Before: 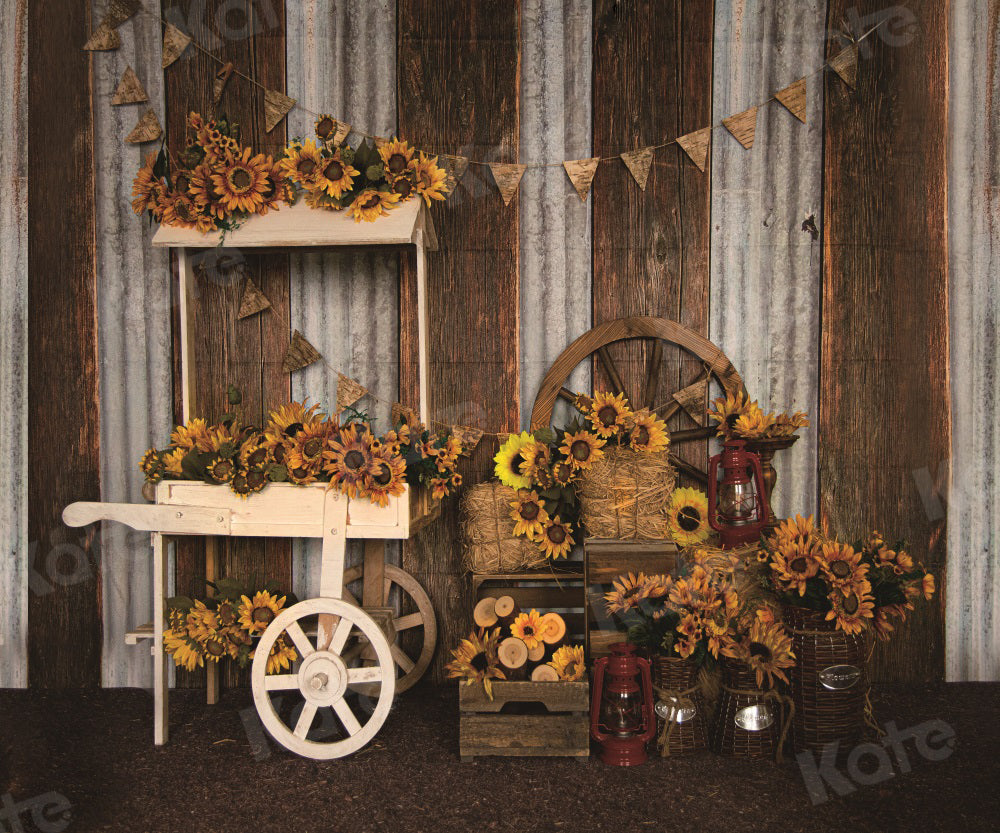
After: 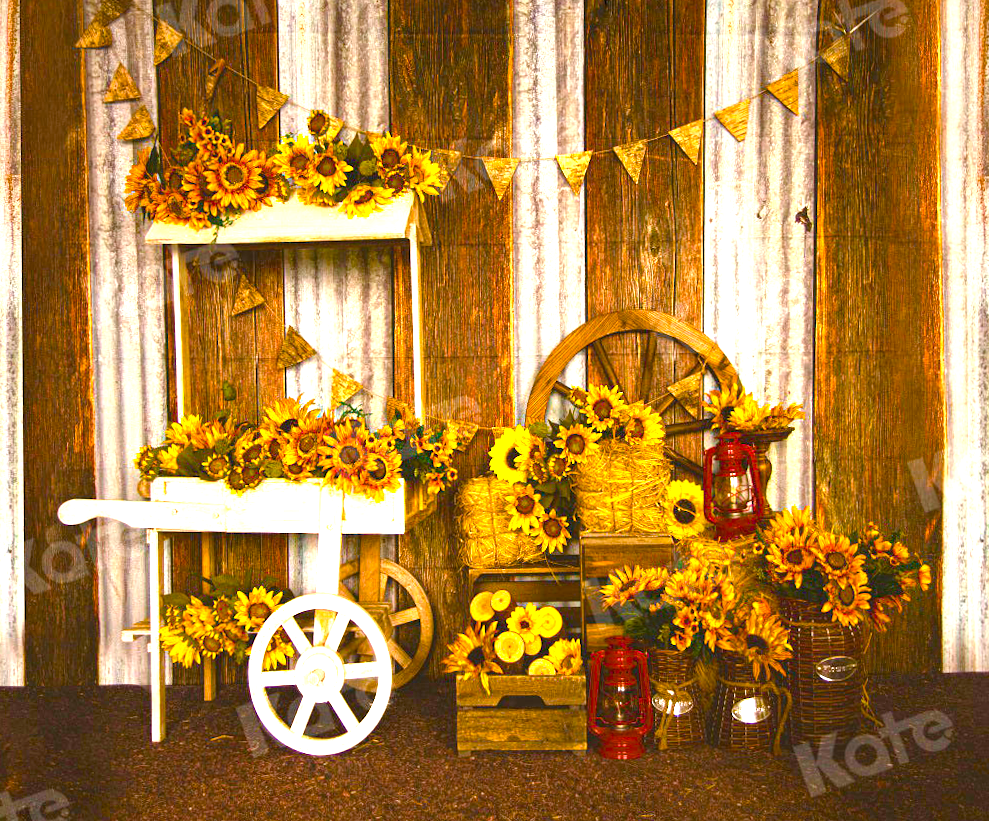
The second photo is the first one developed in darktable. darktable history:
color balance rgb: linear chroma grading › global chroma 25%, perceptual saturation grading › global saturation 40%, perceptual saturation grading › highlights -50%, perceptual saturation grading › shadows 30%, perceptual brilliance grading › global brilliance 25%, global vibrance 60%
rotate and perspective: rotation -0.45°, automatic cropping original format, crop left 0.008, crop right 0.992, crop top 0.012, crop bottom 0.988
local contrast: highlights 100%, shadows 100%, detail 120%, midtone range 0.2
exposure: black level correction 0, exposure 0.953 EV, compensate exposure bias true, compensate highlight preservation false
